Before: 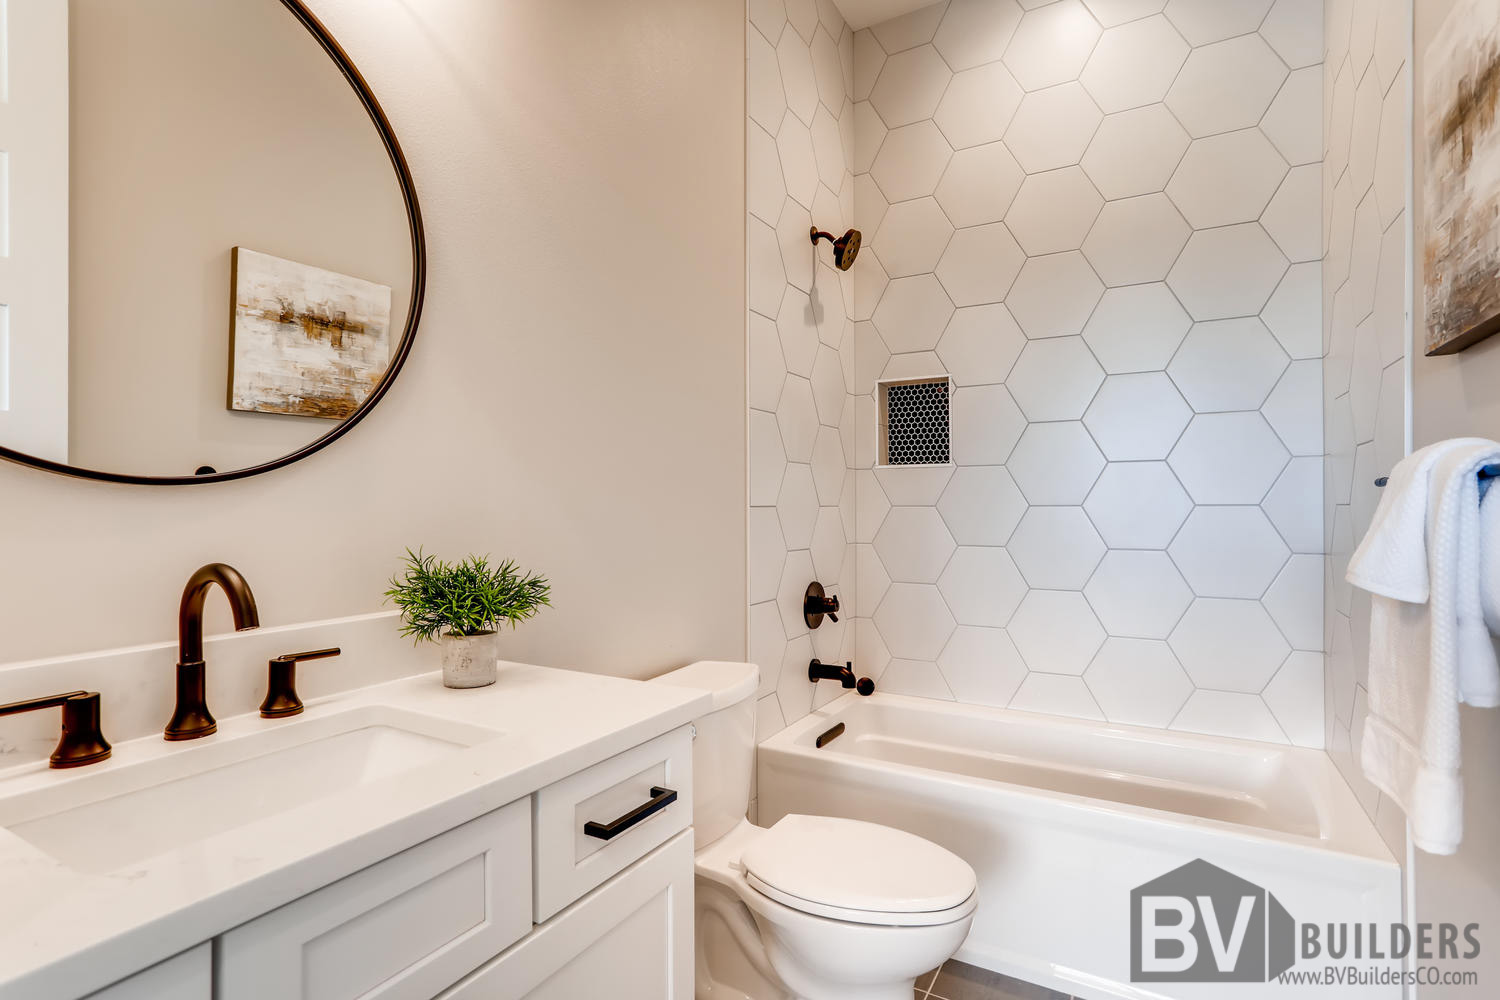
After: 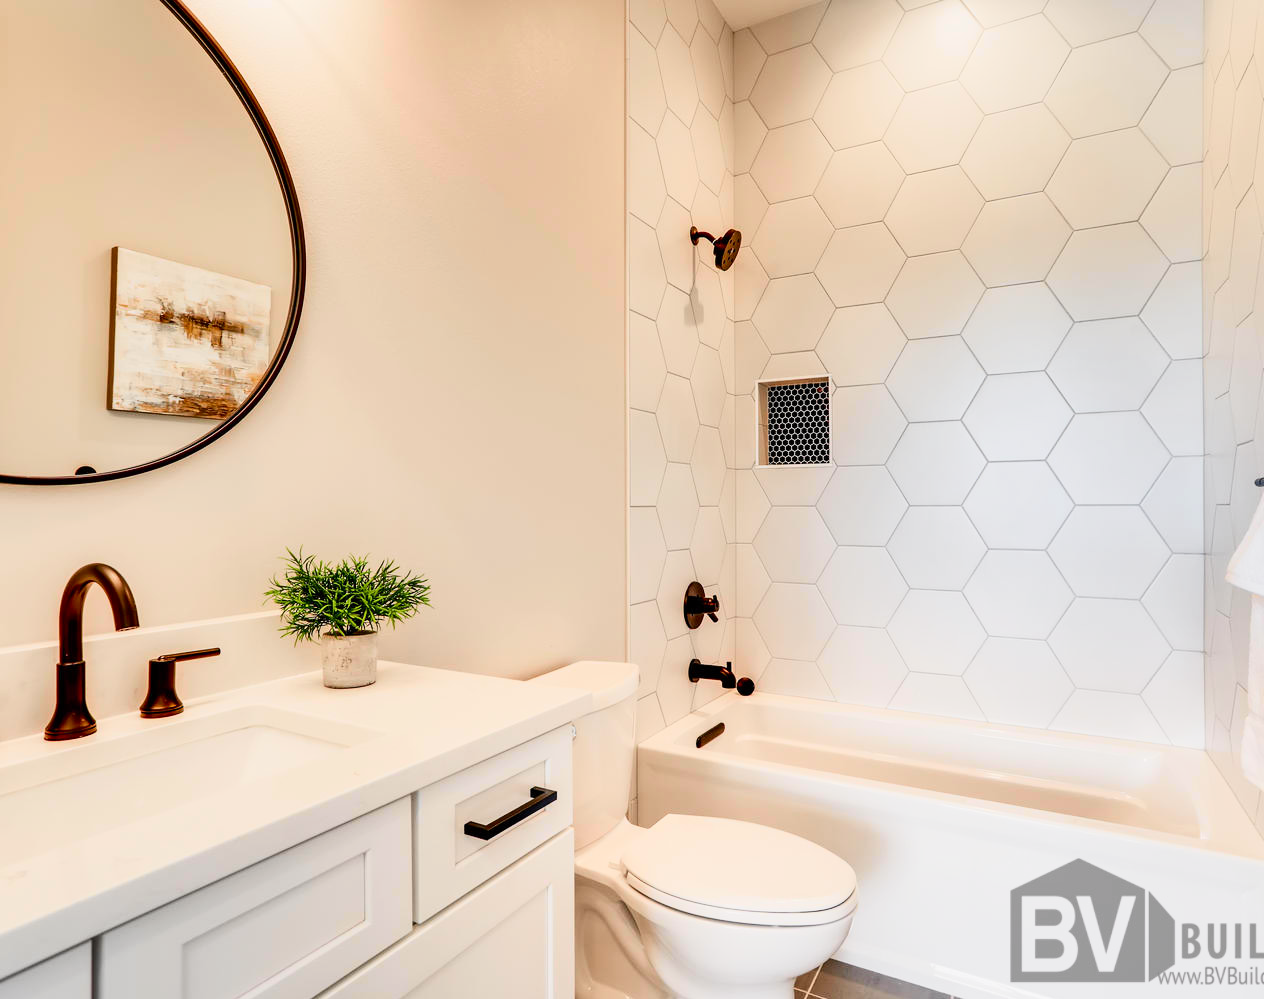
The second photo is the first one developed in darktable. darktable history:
tone curve: curves: ch0 [(0, 0) (0.131, 0.116) (0.316, 0.345) (0.501, 0.584) (0.629, 0.732) (0.812, 0.888) (1, 0.974)]; ch1 [(0, 0) (0.366, 0.367) (0.475, 0.453) (0.494, 0.497) (0.504, 0.503) (0.553, 0.584) (1, 1)]; ch2 [(0, 0) (0.333, 0.346) (0.375, 0.375) (0.424, 0.43) (0.476, 0.492) (0.502, 0.501) (0.533, 0.556) (0.566, 0.599) (0.614, 0.653) (1, 1)], color space Lab, independent channels, preserve colors none
crop: left 8.026%, right 7.374%
